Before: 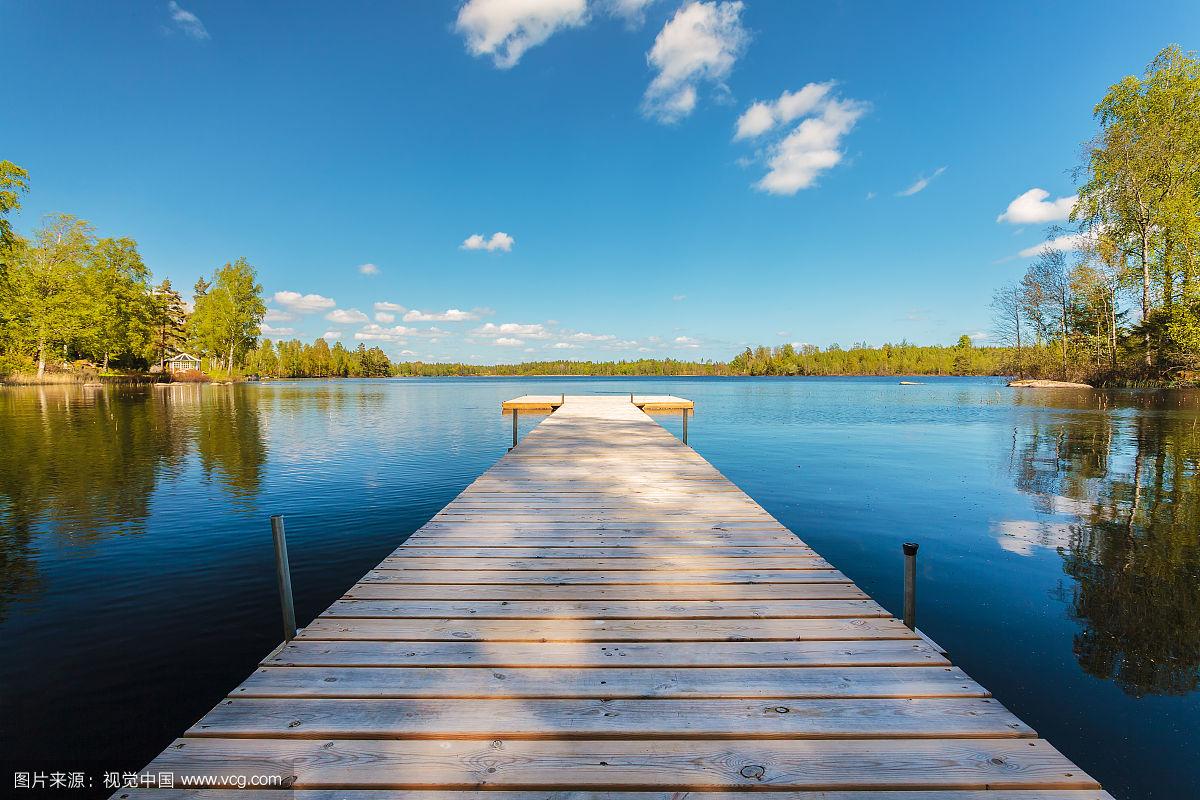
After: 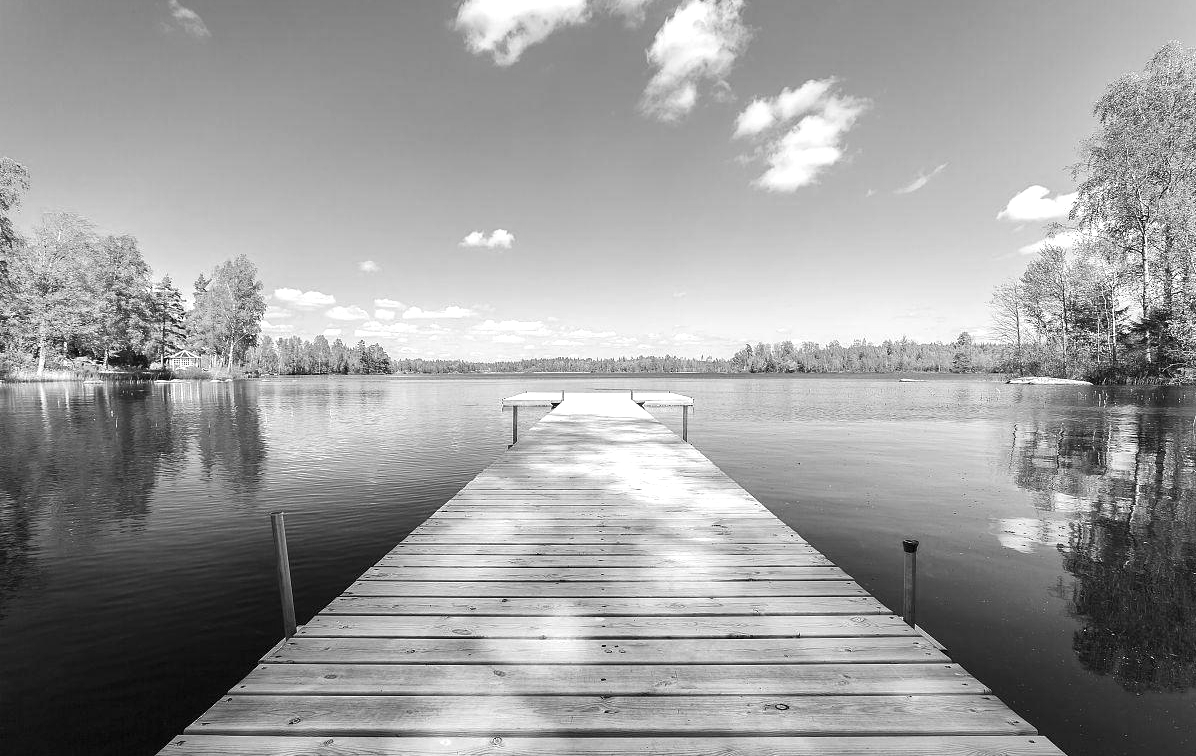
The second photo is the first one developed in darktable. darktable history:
crop: top 0.448%, right 0.264%, bottom 5.045%
monochrome: on, module defaults
exposure: exposure 0.6 EV, compensate highlight preservation false
